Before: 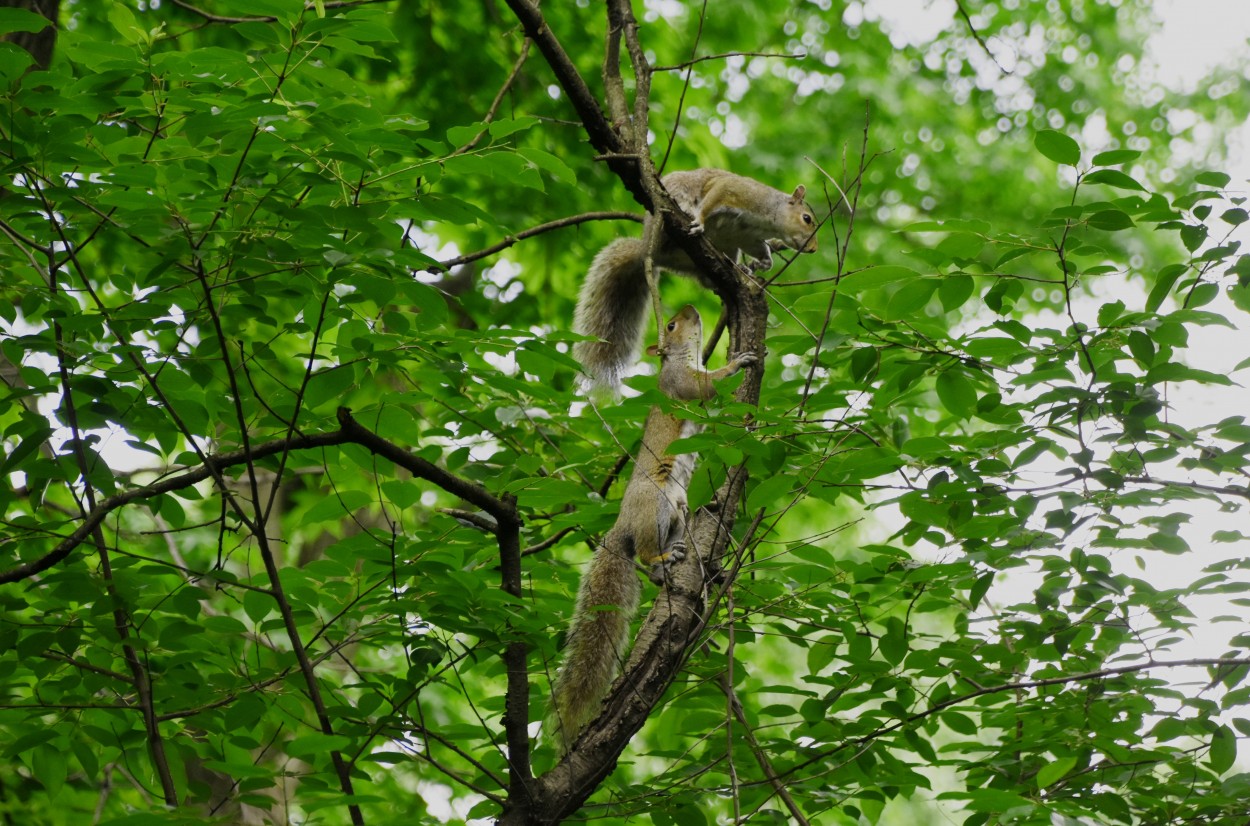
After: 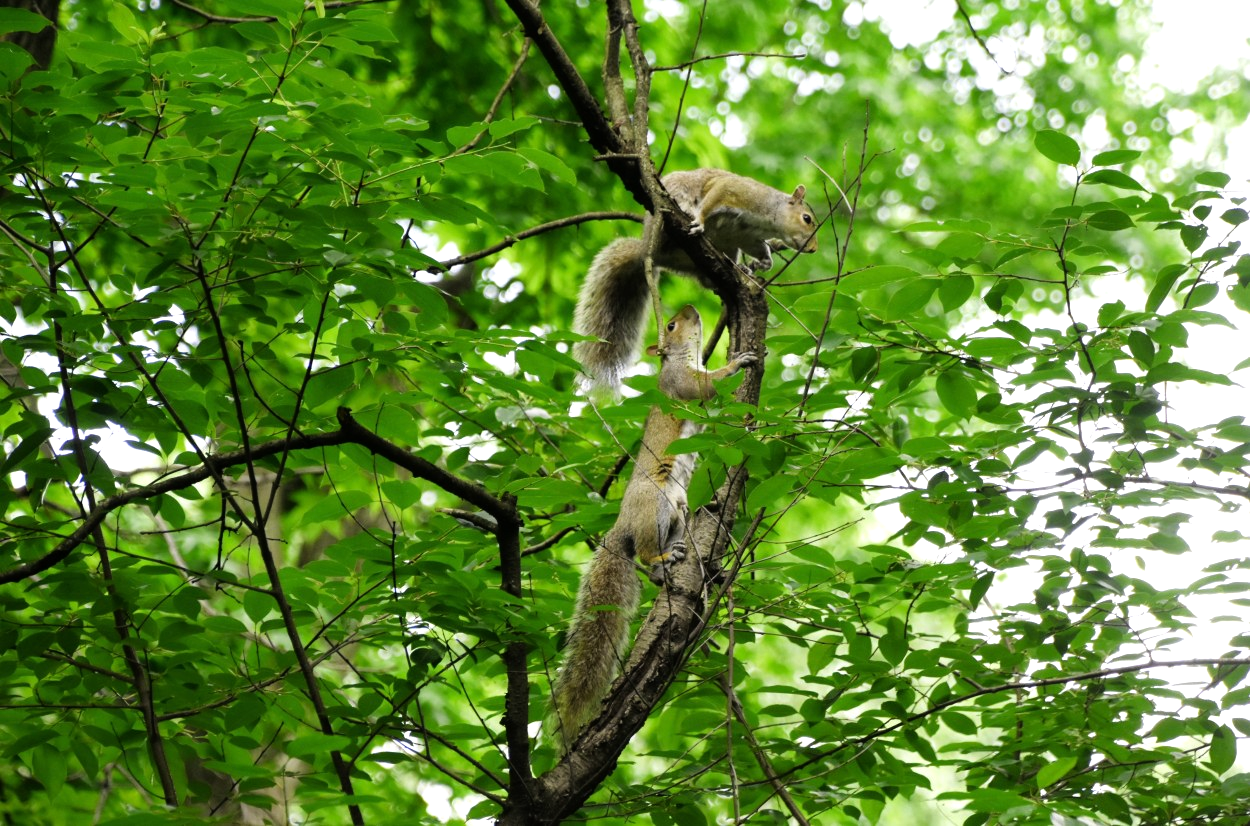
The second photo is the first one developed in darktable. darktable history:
tone equalizer: -8 EV -0.744 EV, -7 EV -0.669 EV, -6 EV -0.582 EV, -5 EV -0.405 EV, -3 EV 0.394 EV, -2 EV 0.6 EV, -1 EV 0.695 EV, +0 EV 0.775 EV
